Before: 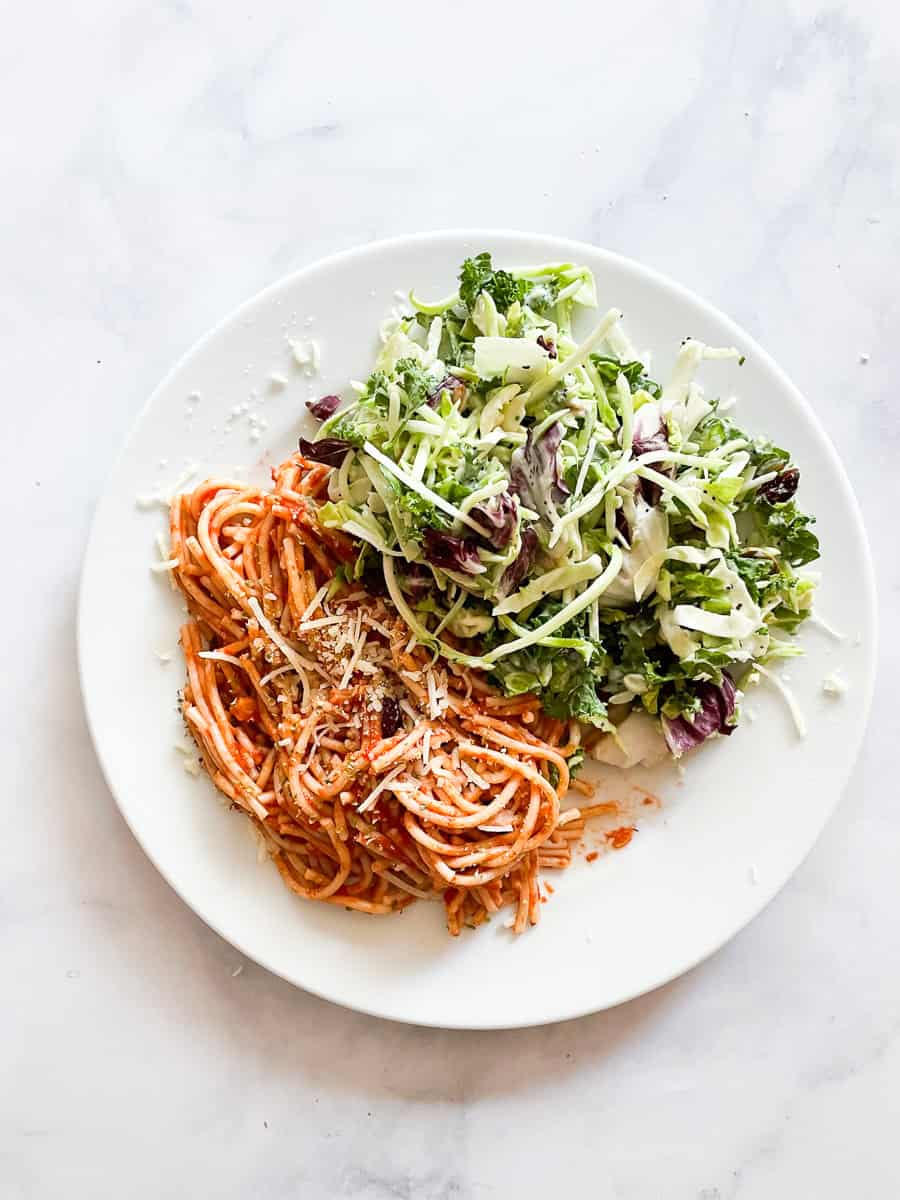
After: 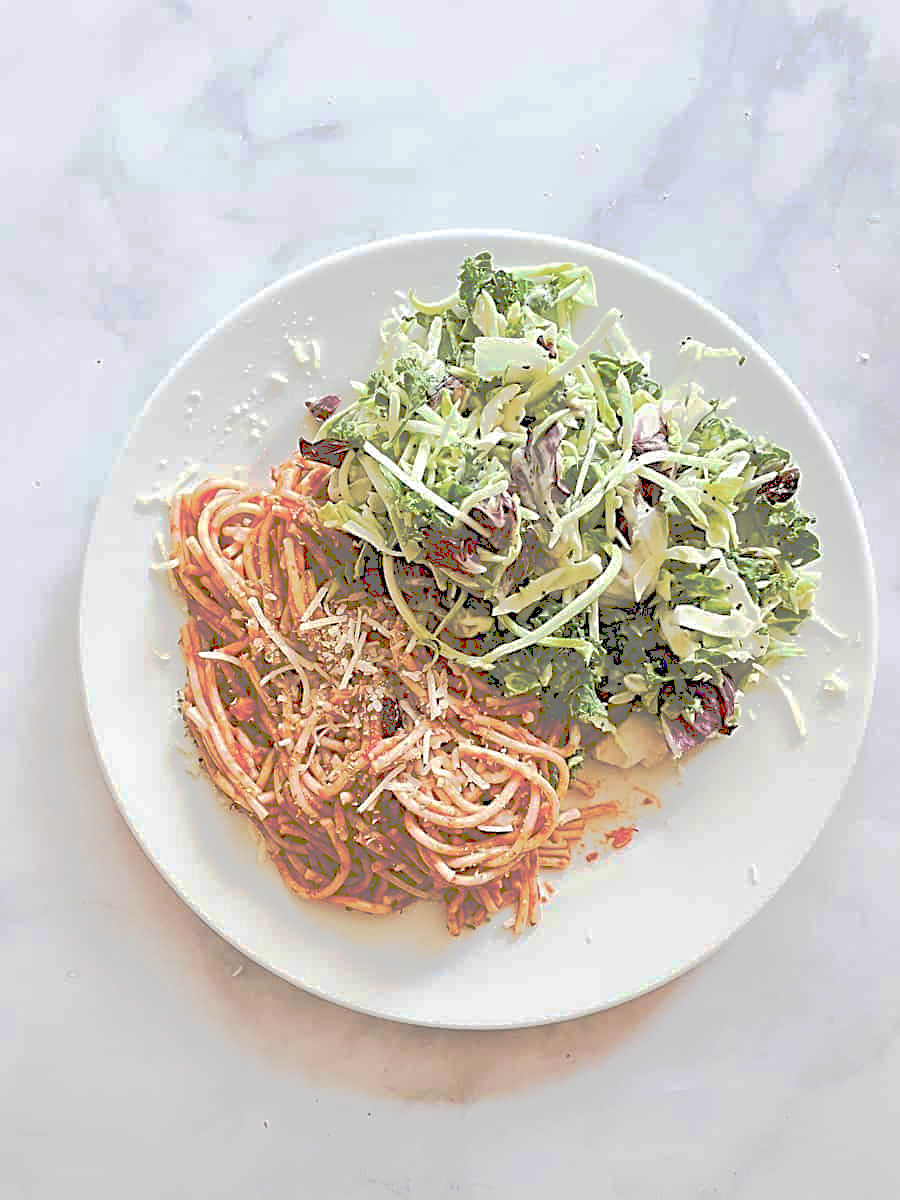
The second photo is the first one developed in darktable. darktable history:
velvia: on, module defaults
sharpen: radius 2.646, amount 0.664
tone curve: curves: ch0 [(0, 0) (0.003, 0.449) (0.011, 0.449) (0.025, 0.449) (0.044, 0.45) (0.069, 0.453) (0.1, 0.453) (0.136, 0.455) (0.177, 0.458) (0.224, 0.462) (0.277, 0.47) (0.335, 0.491) (0.399, 0.522) (0.468, 0.561) (0.543, 0.619) (0.623, 0.69) (0.709, 0.756) (0.801, 0.802) (0.898, 0.825) (1, 1)], preserve colors none
